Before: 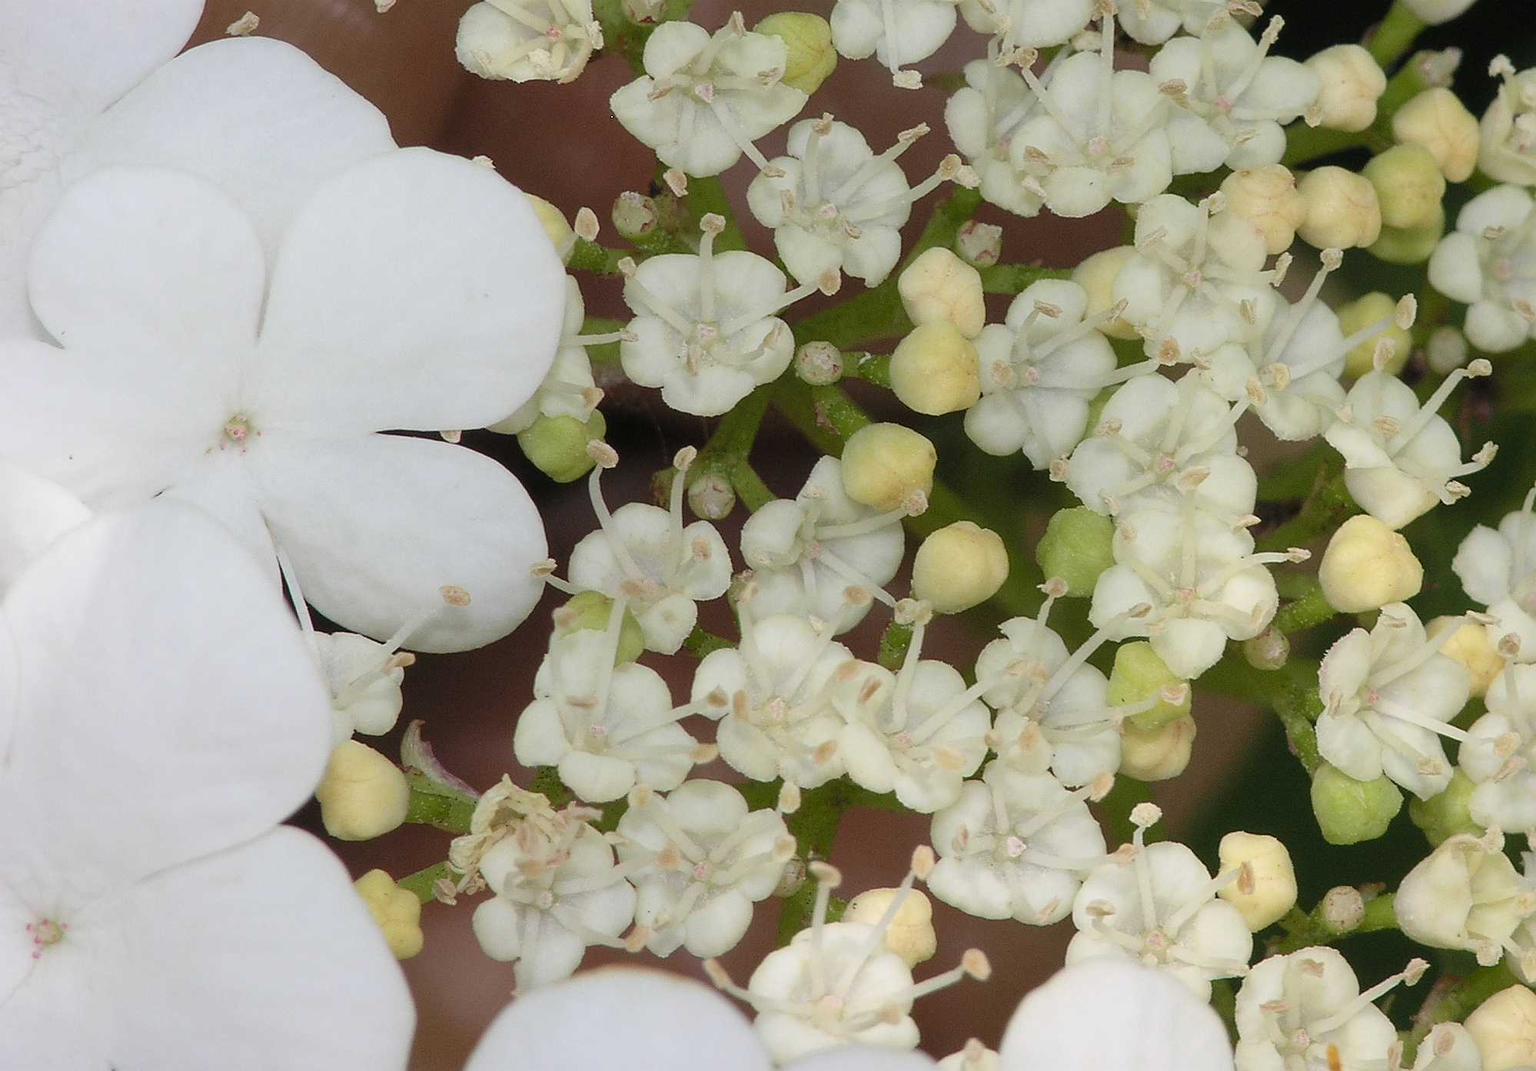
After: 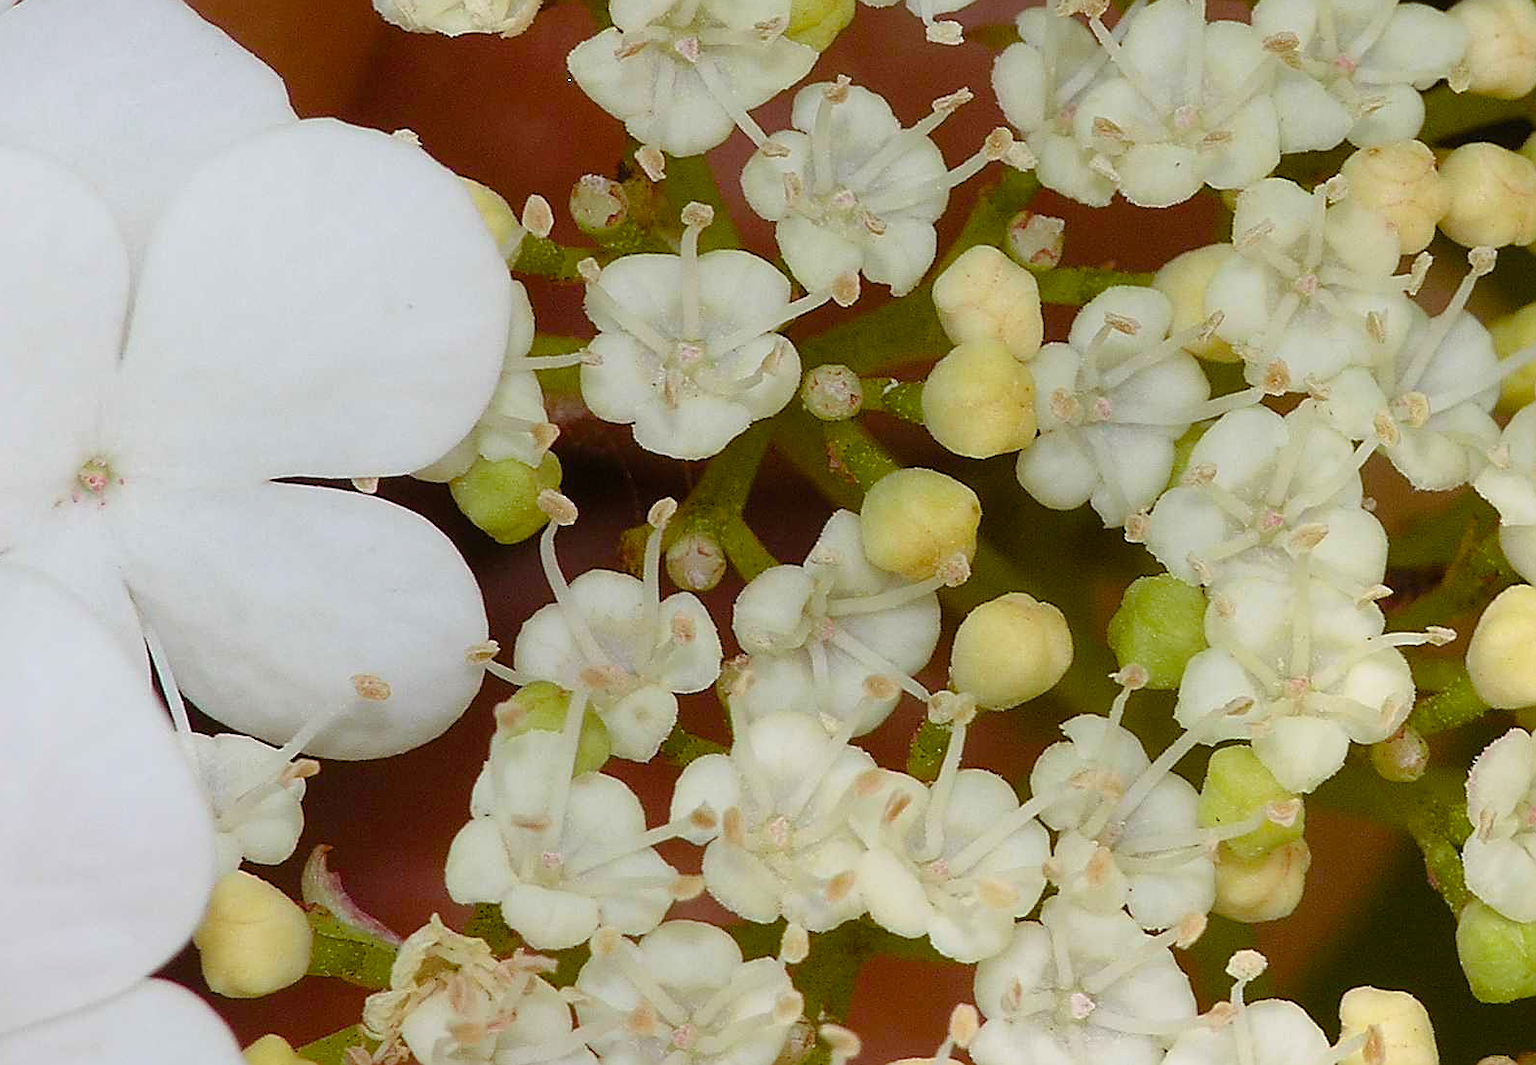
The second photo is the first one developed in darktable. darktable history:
color balance rgb: shadows lift › chroma 9.883%, shadows lift › hue 42.68°, linear chroma grading › global chroma 15.567%, perceptual saturation grading › global saturation 20%, perceptual saturation grading › highlights -25.886%, perceptual saturation grading › shadows 24.73%, global vibrance 14.57%
crop and rotate: left 10.711%, top 5.061%, right 10.435%, bottom 16.446%
sharpen: on, module defaults
